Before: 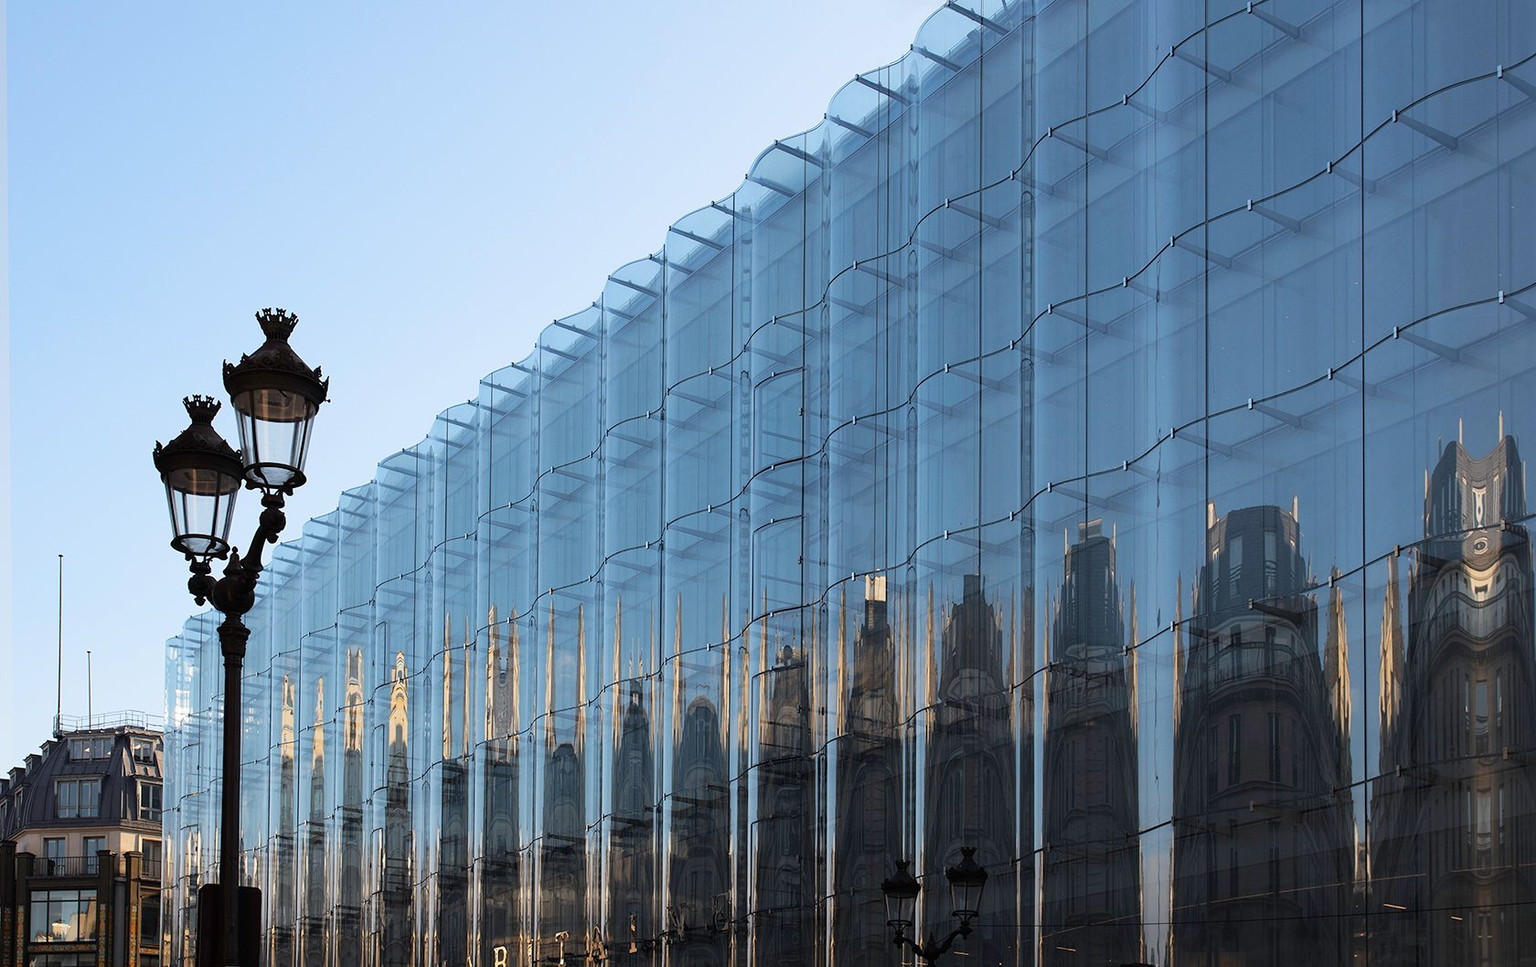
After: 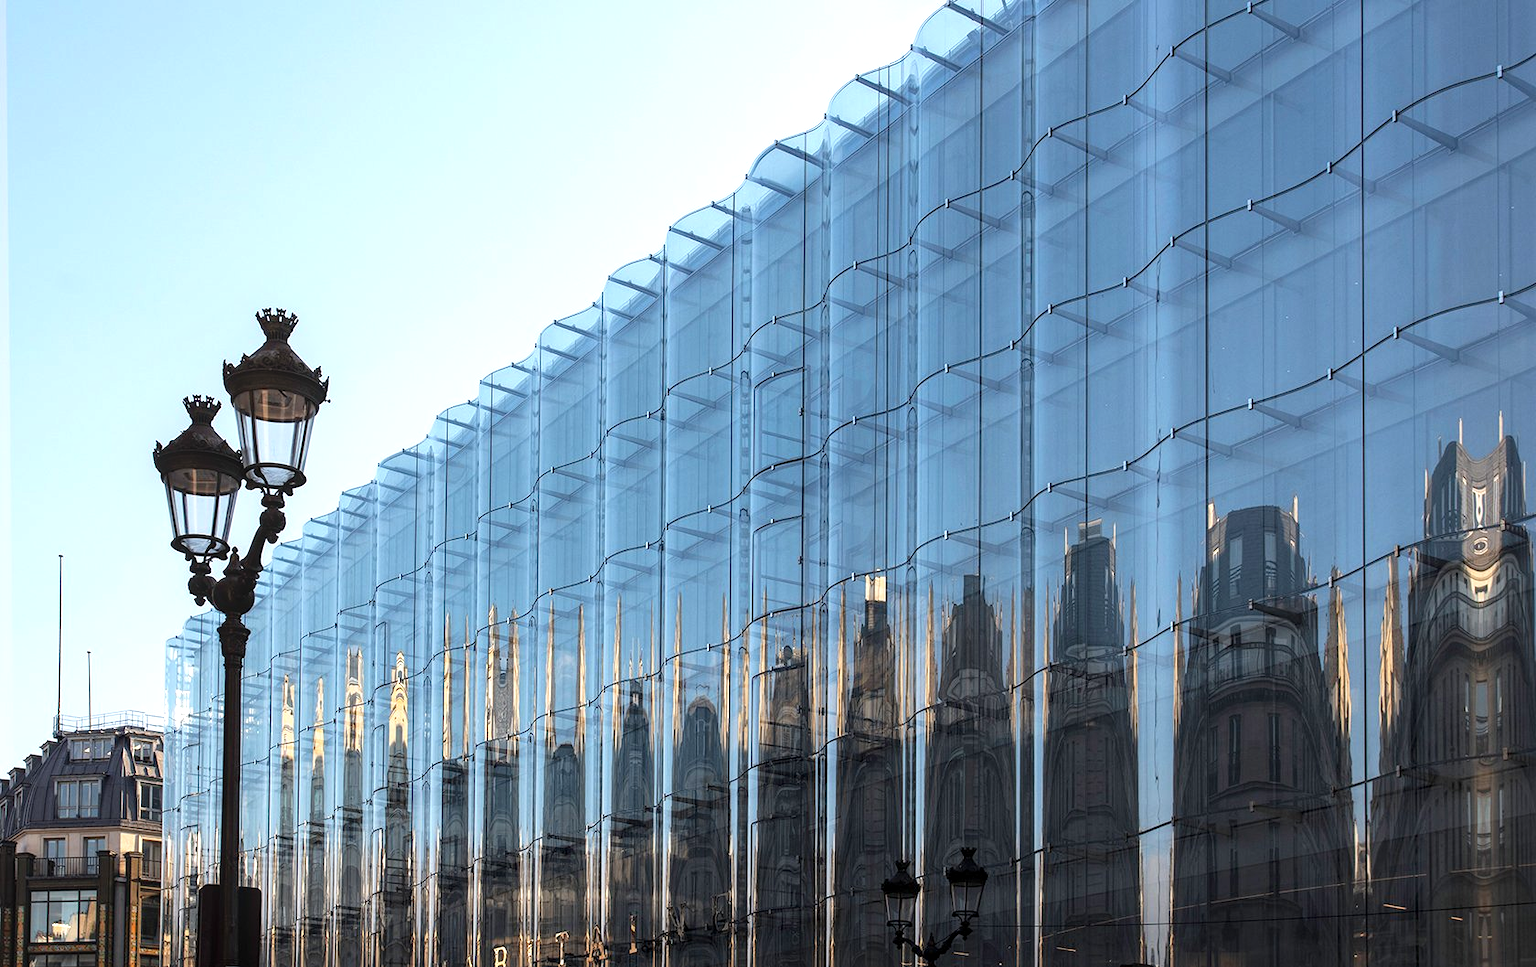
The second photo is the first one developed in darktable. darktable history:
exposure: exposure 0.493 EV, compensate highlight preservation false
local contrast: on, module defaults
